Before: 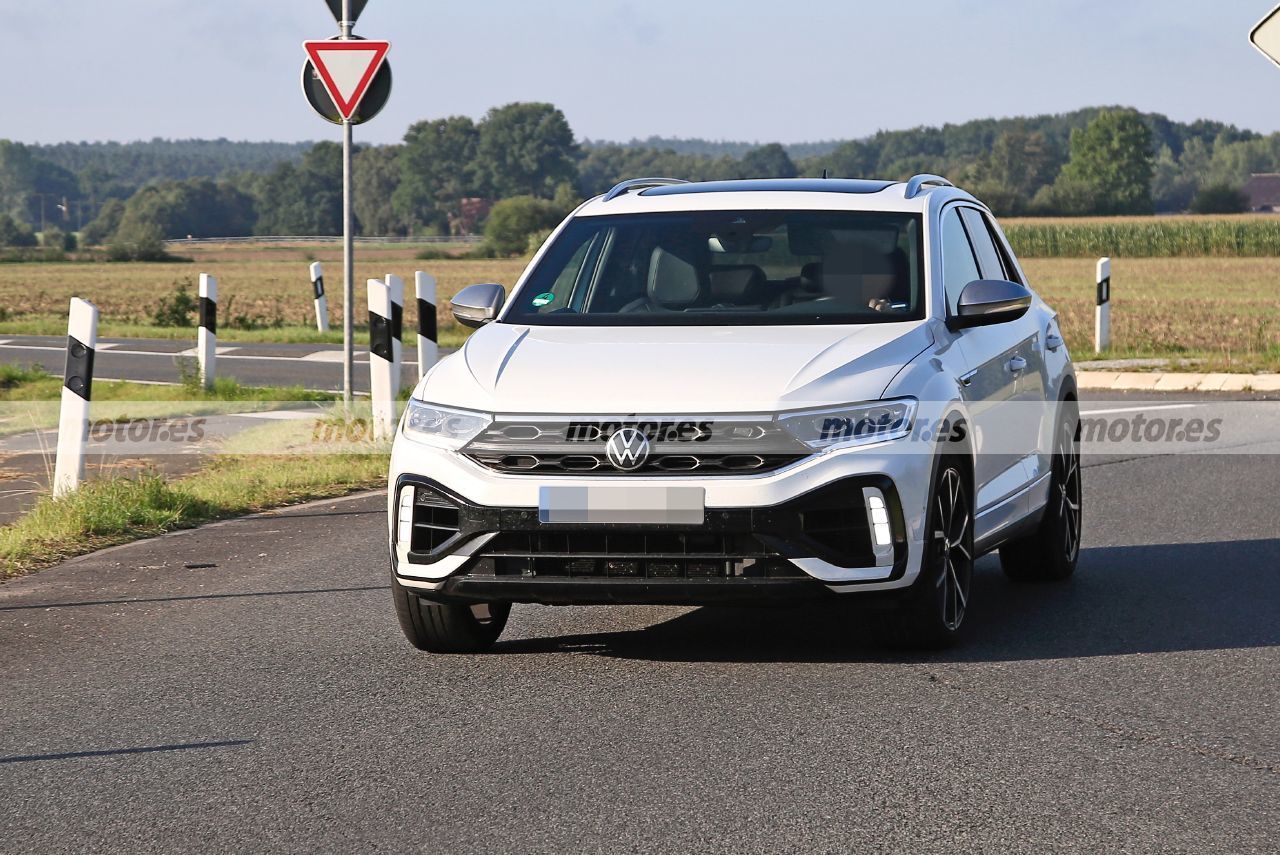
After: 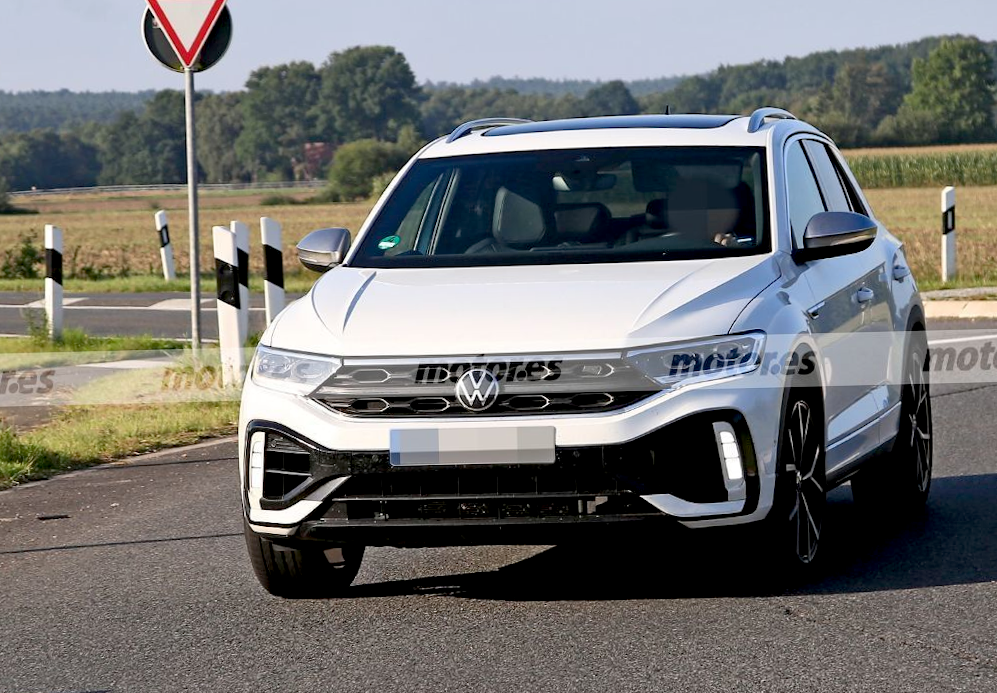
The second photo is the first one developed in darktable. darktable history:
crop: left 11.225%, top 5.381%, right 9.565%, bottom 10.314%
rotate and perspective: rotation -1.42°, crop left 0.016, crop right 0.984, crop top 0.035, crop bottom 0.965
exposure: black level correction 0.012, compensate highlight preservation false
